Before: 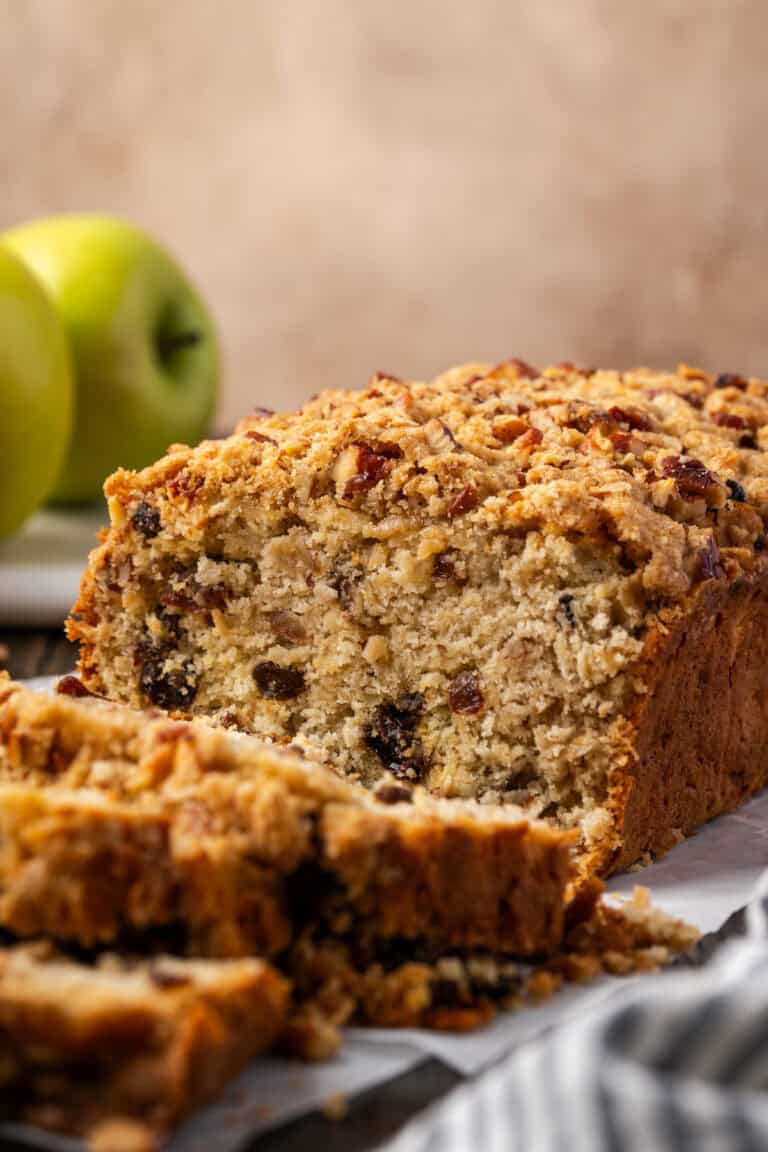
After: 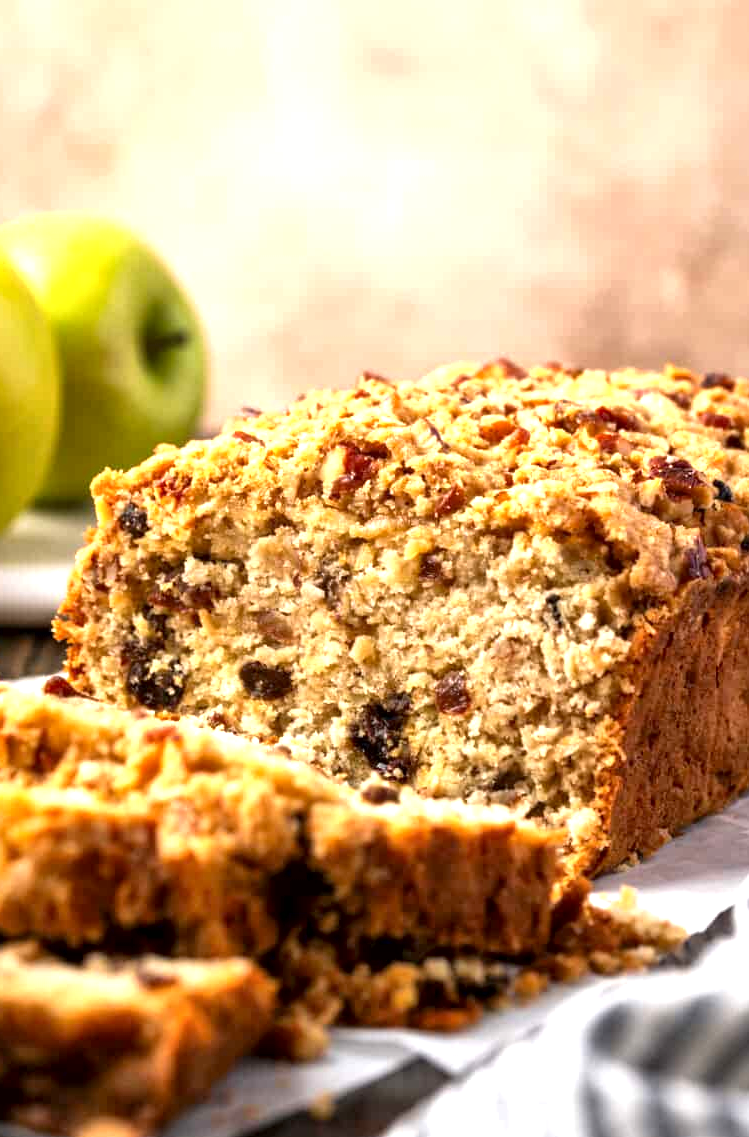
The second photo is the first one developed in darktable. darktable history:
crop and rotate: left 1.774%, right 0.633%, bottom 1.28%
exposure: black level correction 0.001, exposure 1.05 EV, compensate exposure bias true, compensate highlight preservation false
local contrast: mode bilateral grid, contrast 20, coarseness 50, detail 150%, midtone range 0.2
